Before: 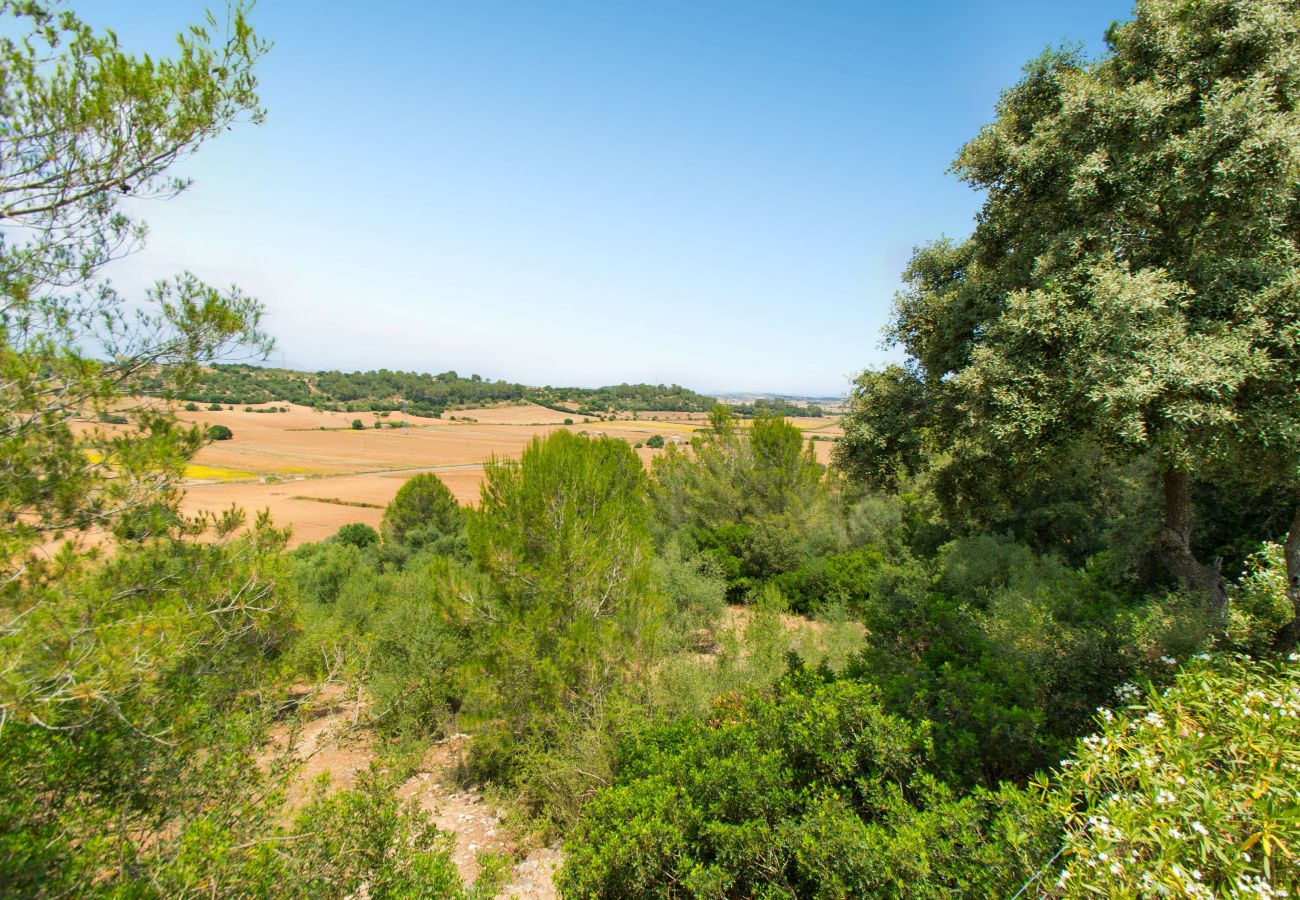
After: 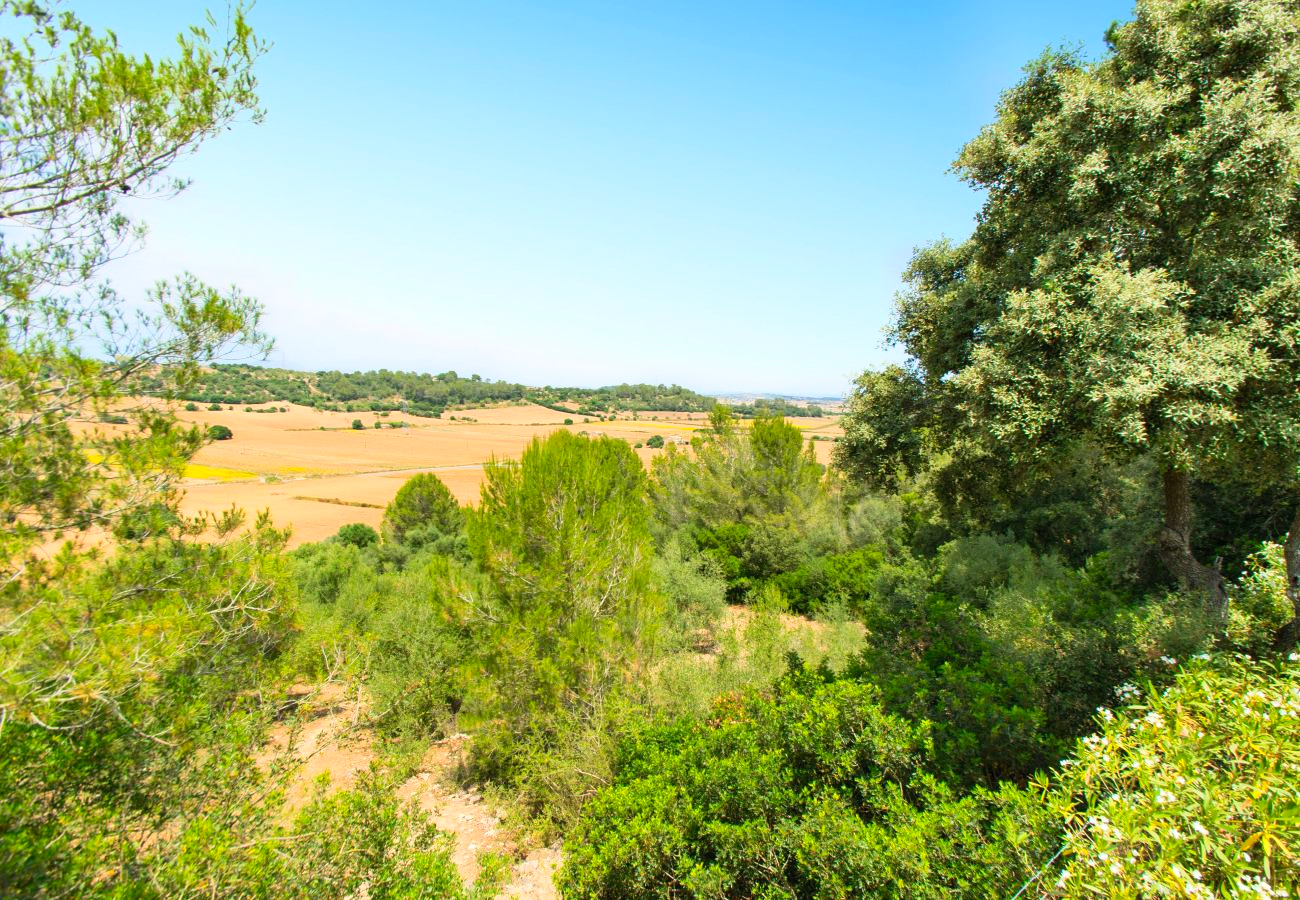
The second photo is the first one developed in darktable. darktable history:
base curve: curves: ch0 [(0, 0) (0.283, 0.295) (1, 1)], preserve colors none
contrast brightness saturation: contrast 0.2, brightness 0.16, saturation 0.22
